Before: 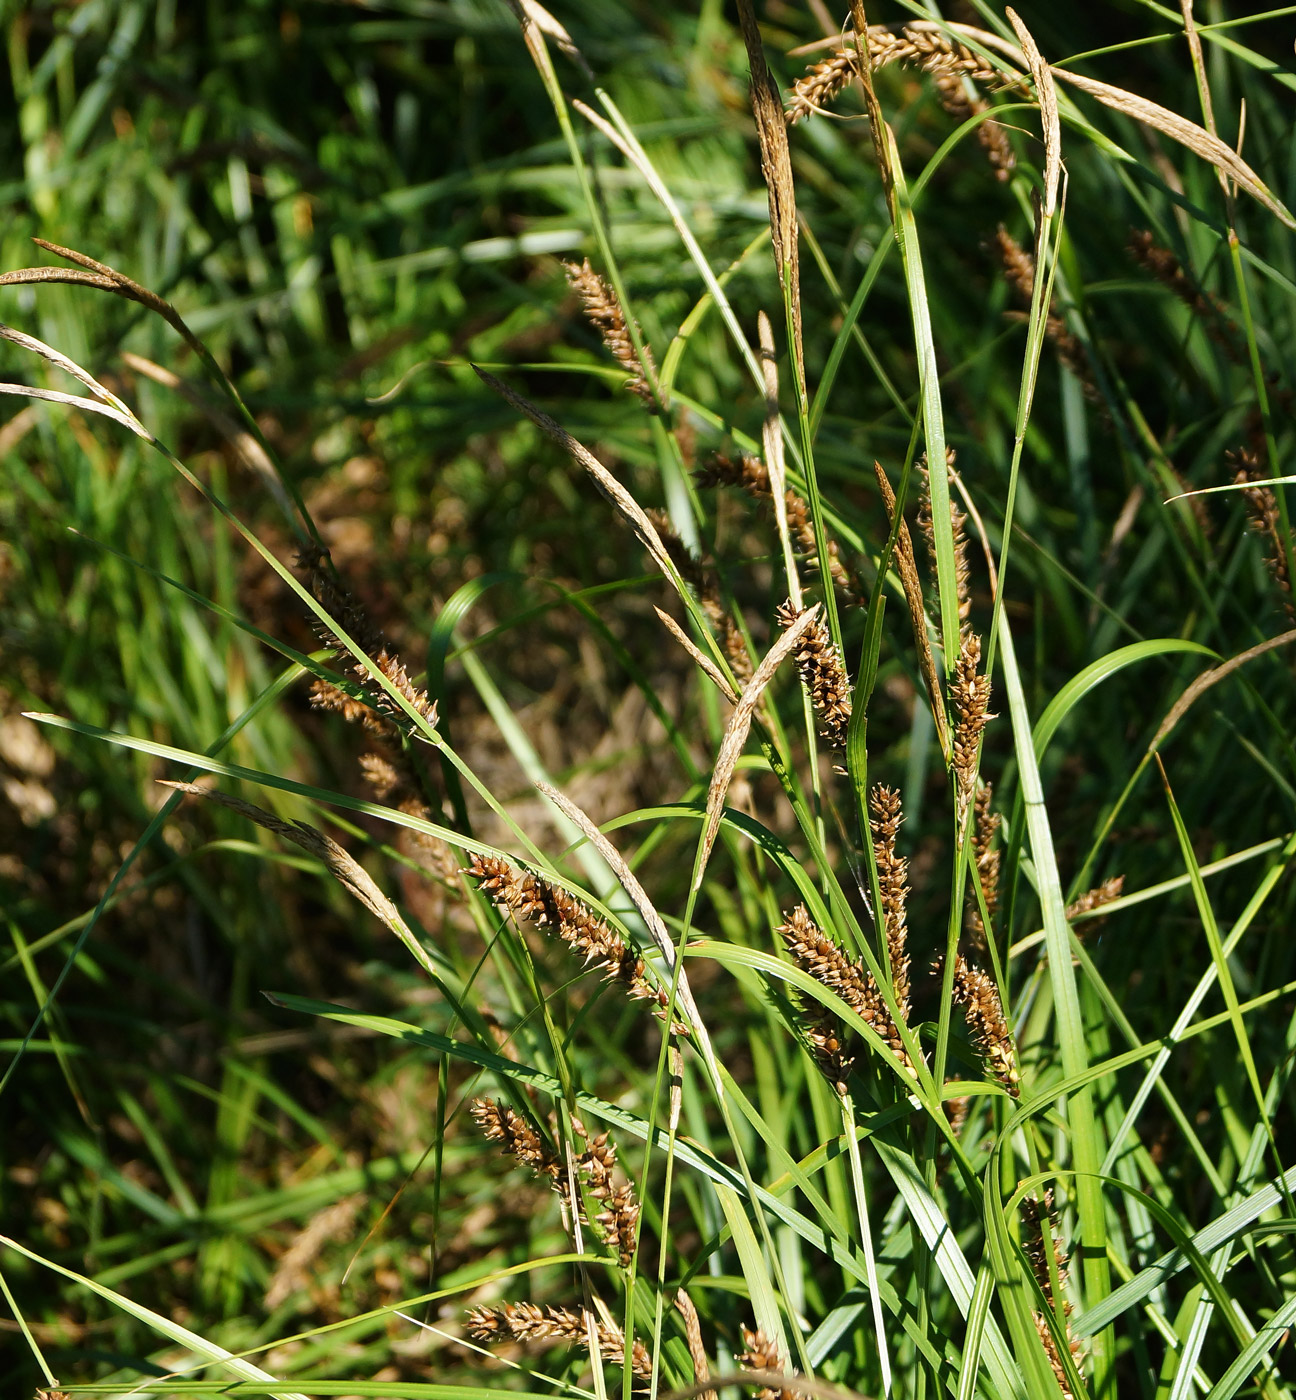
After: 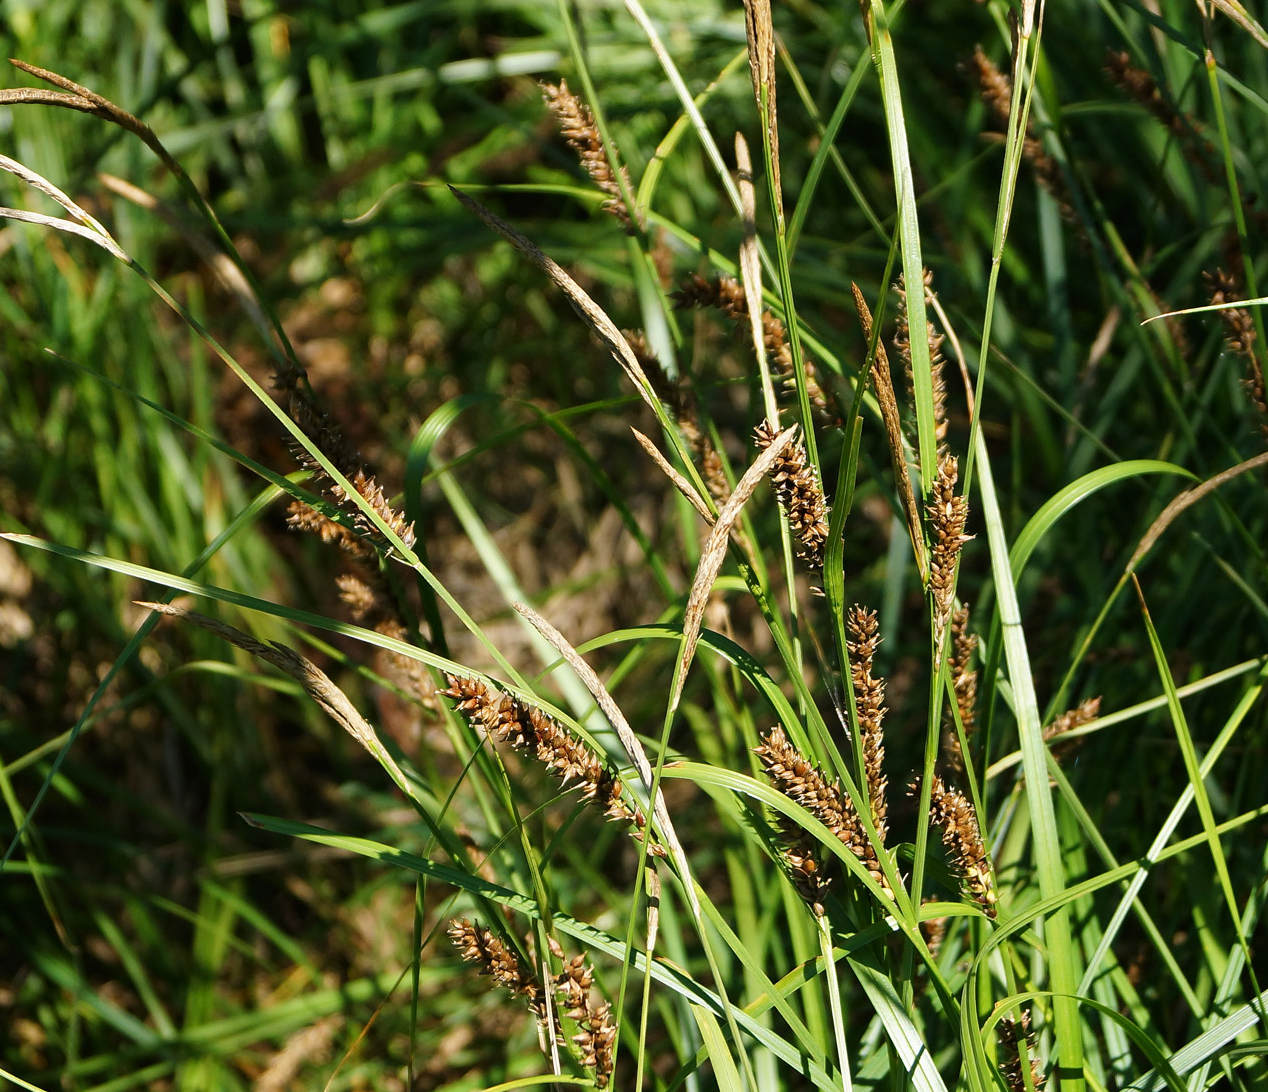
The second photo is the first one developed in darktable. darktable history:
crop and rotate: left 1.842%, top 12.832%, right 0.285%, bottom 9.1%
